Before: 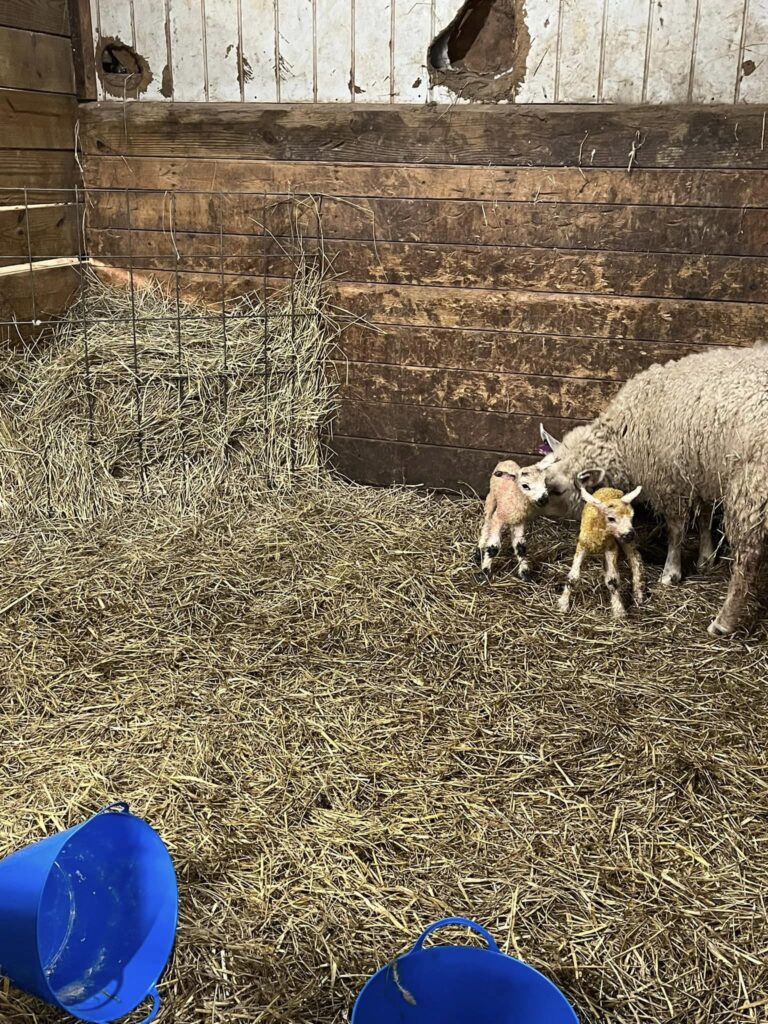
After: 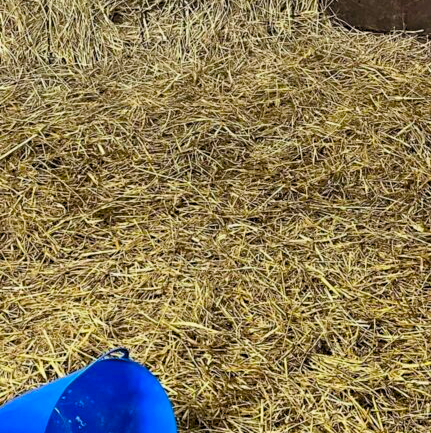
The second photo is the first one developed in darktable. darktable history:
levels: levels [0.073, 0.497, 0.972]
crop: top 44.37%, right 43.764%, bottom 13.332%
color balance rgb: perceptual saturation grading › global saturation 30.539%, contrast -10.077%
